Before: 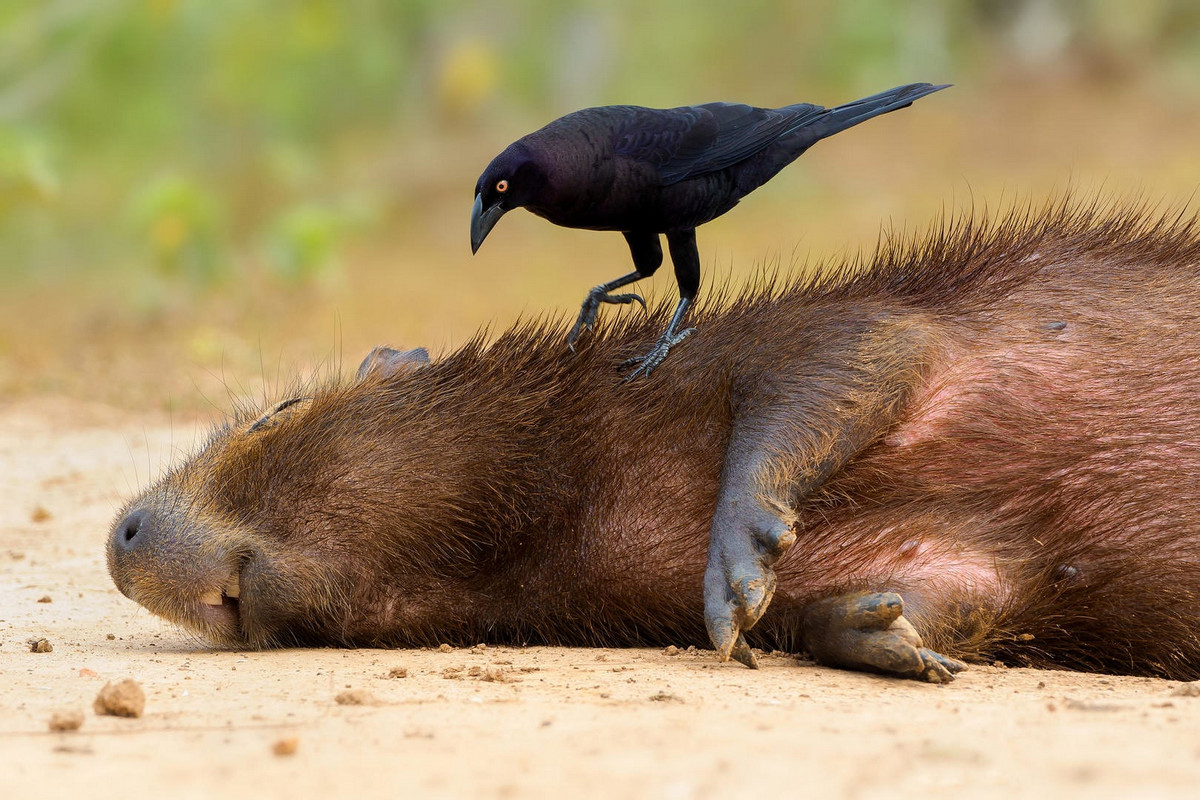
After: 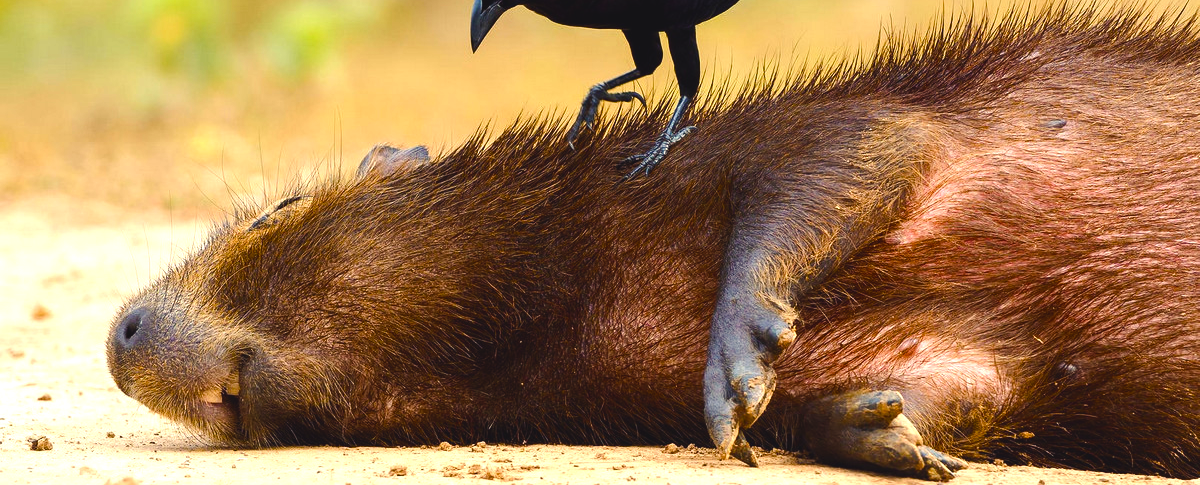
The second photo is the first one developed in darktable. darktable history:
crop and rotate: top 25.357%, bottom 13.942%
tone equalizer: -8 EV -0.75 EV, -7 EV -0.7 EV, -6 EV -0.6 EV, -5 EV -0.4 EV, -3 EV 0.4 EV, -2 EV 0.6 EV, -1 EV 0.7 EV, +0 EV 0.75 EV, edges refinement/feathering 500, mask exposure compensation -1.57 EV, preserve details no
color balance rgb: shadows lift › chroma 3%, shadows lift › hue 280.8°, power › hue 330°, highlights gain › chroma 3%, highlights gain › hue 75.6°, global offset › luminance 0.7%, perceptual saturation grading › global saturation 20%, perceptual saturation grading › highlights -25%, perceptual saturation grading › shadows 50%, global vibrance 20.33%
